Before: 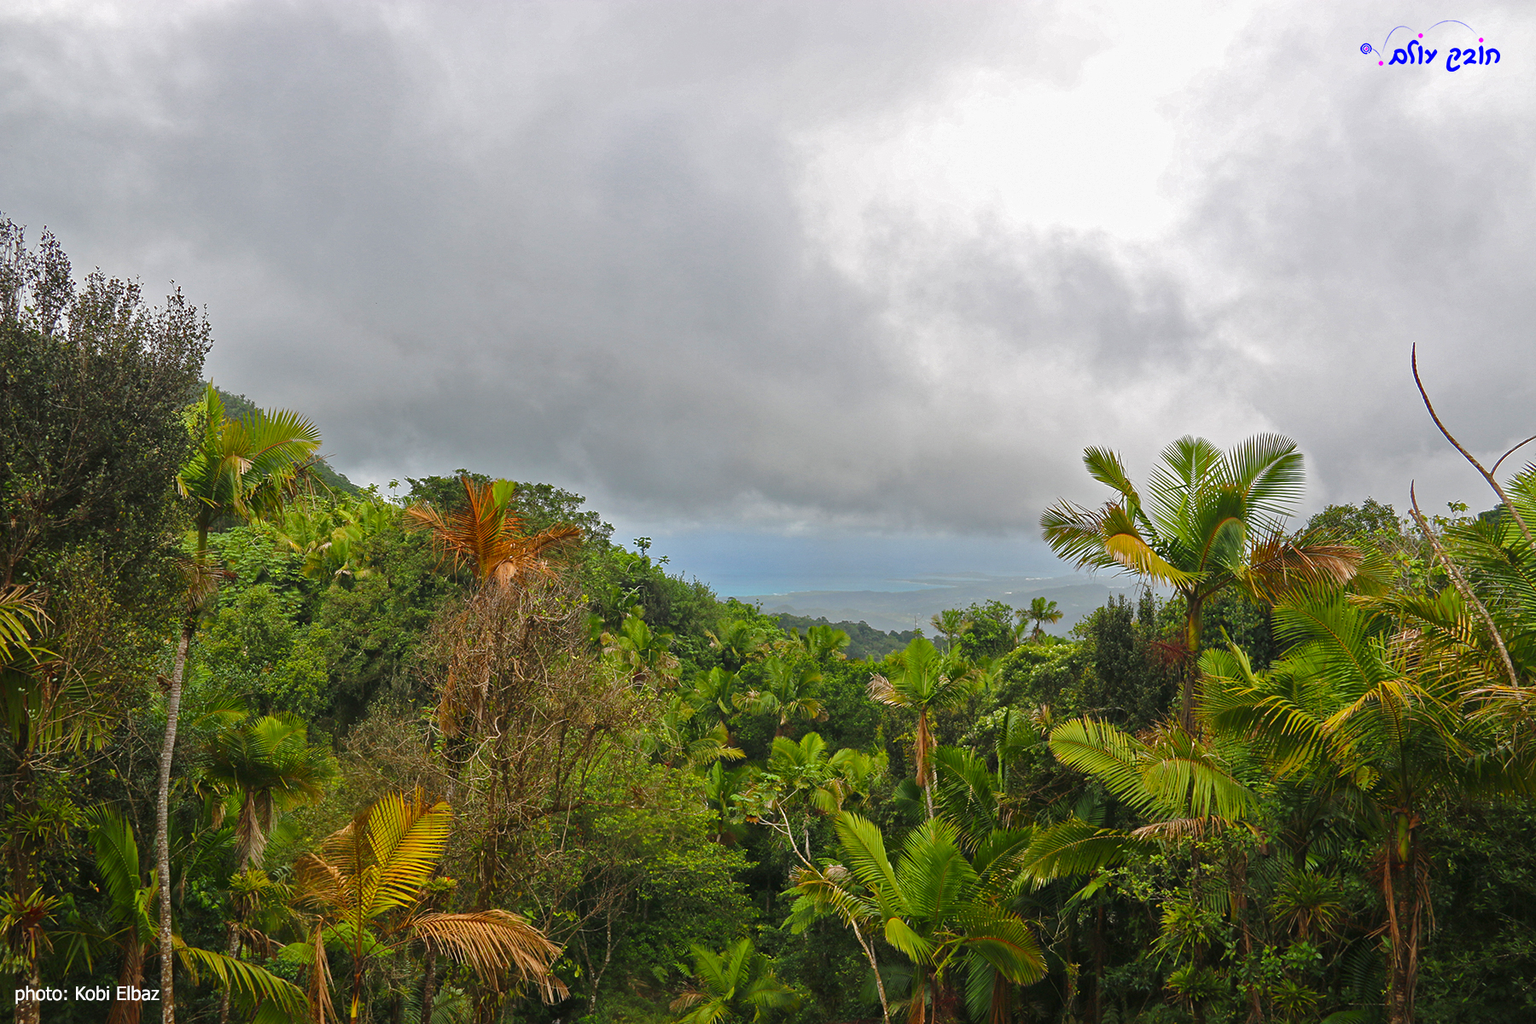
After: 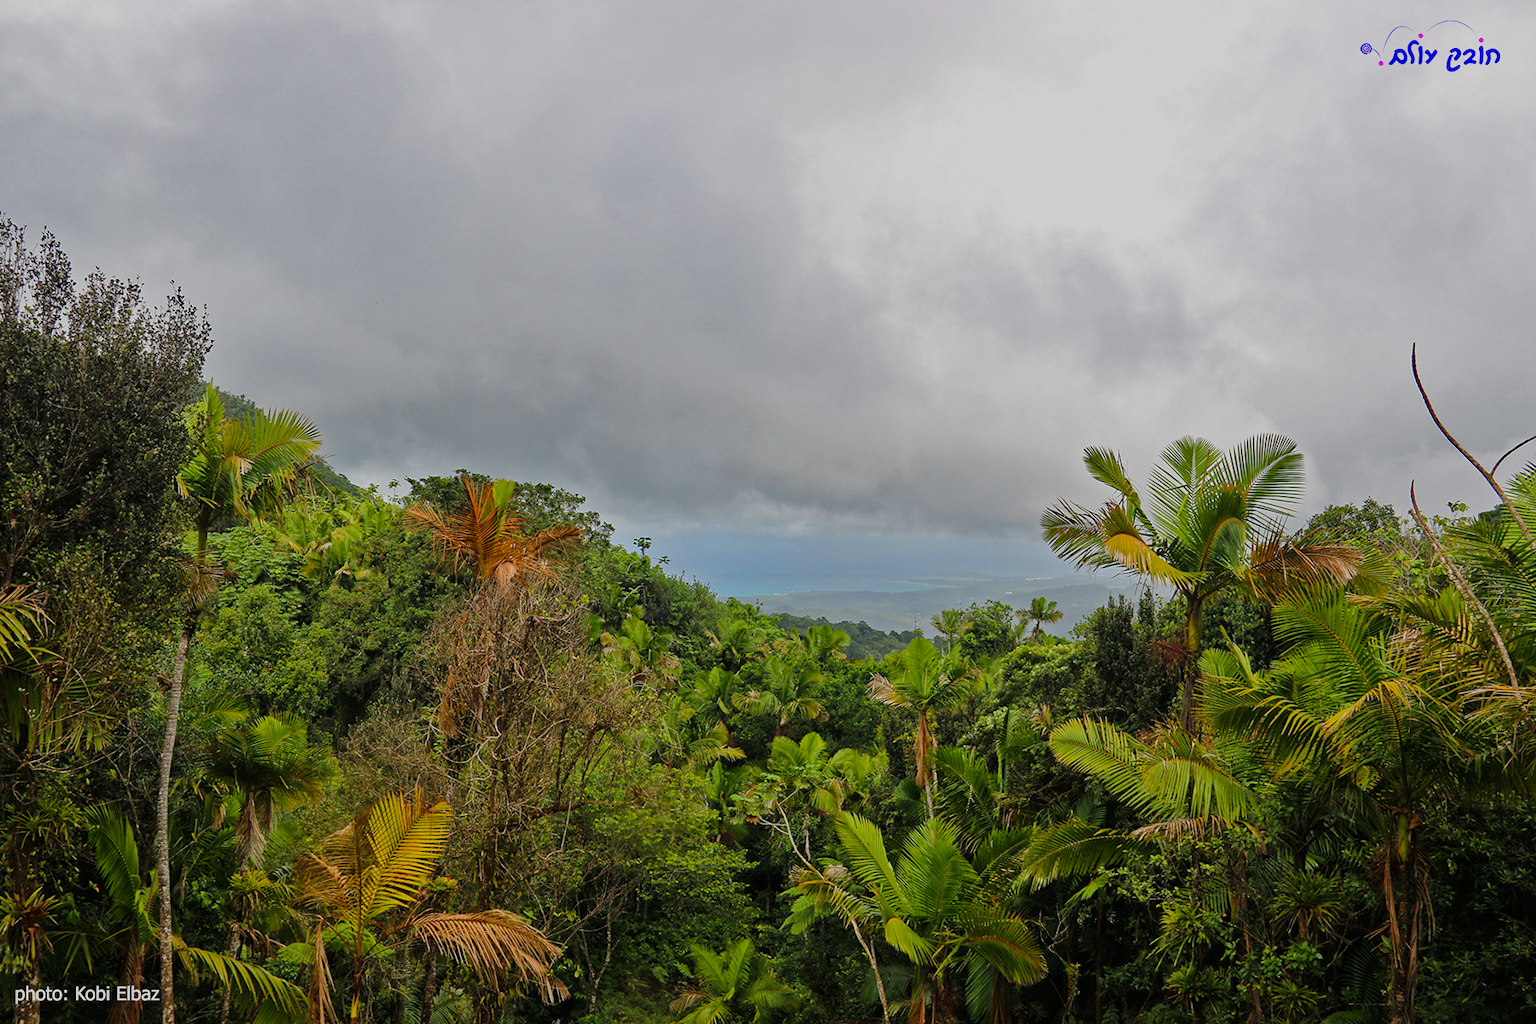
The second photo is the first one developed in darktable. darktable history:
haze removal: adaptive false
filmic rgb: black relative exposure -8.54 EV, white relative exposure 5.51 EV, threshold 5.94 EV, hardness 3.37, contrast 1.022, enable highlight reconstruction true
